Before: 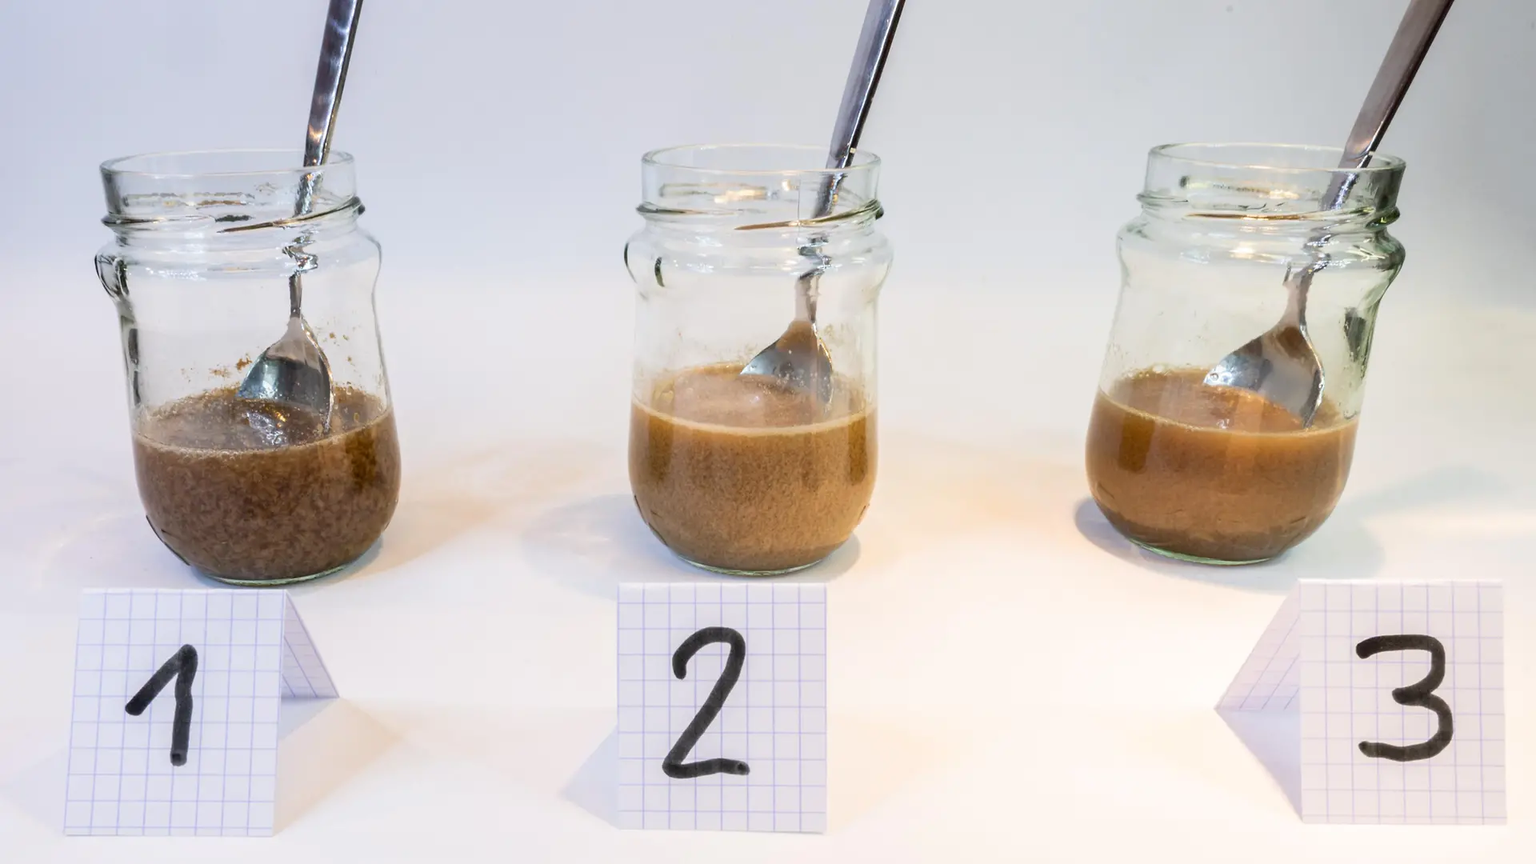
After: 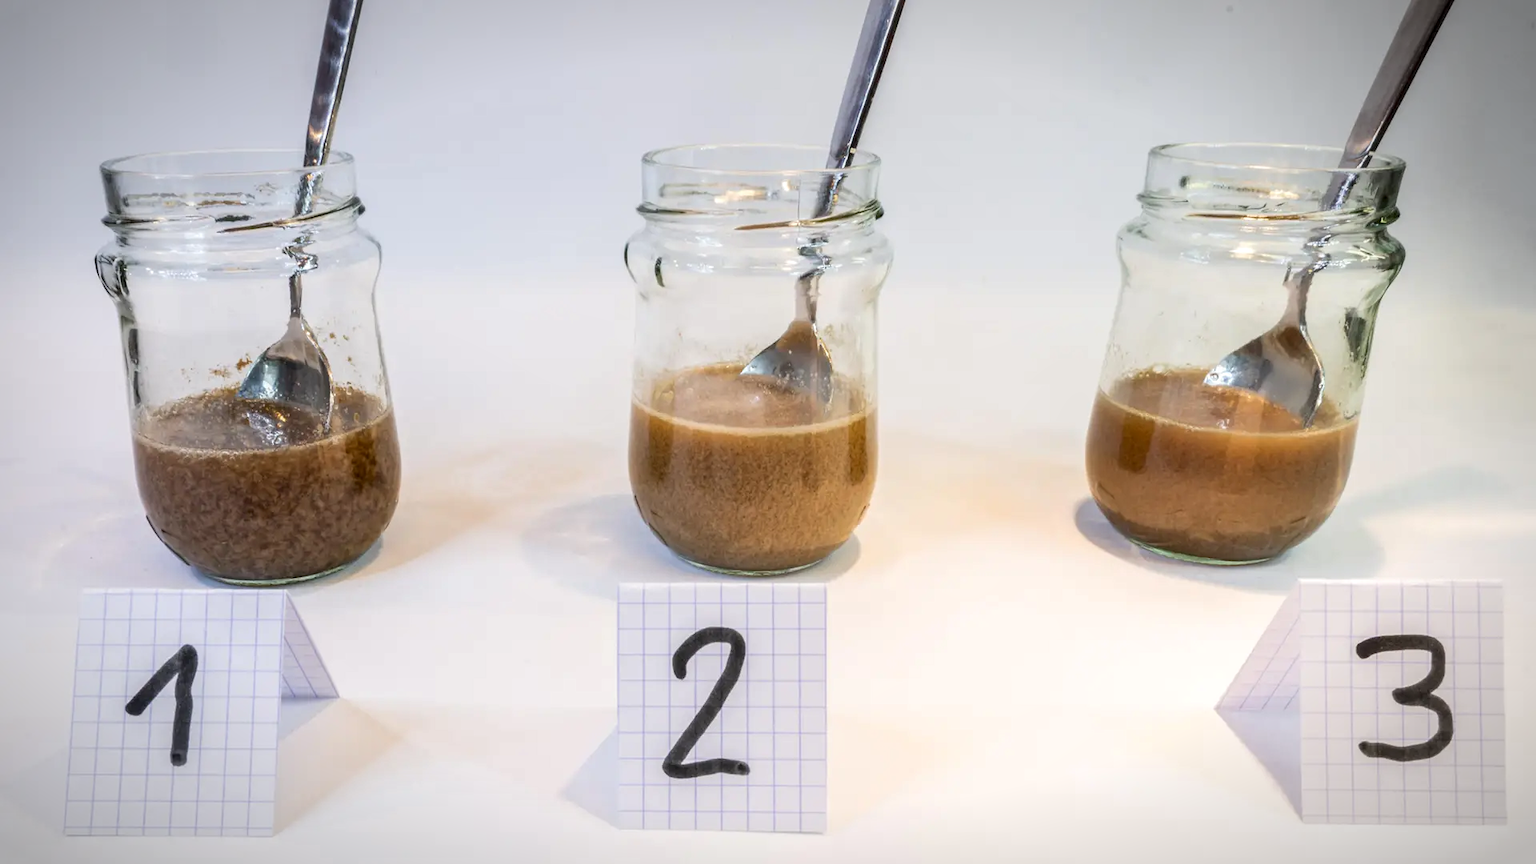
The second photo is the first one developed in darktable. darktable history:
vignetting: fall-off start 87.51%, automatic ratio true
local contrast: on, module defaults
